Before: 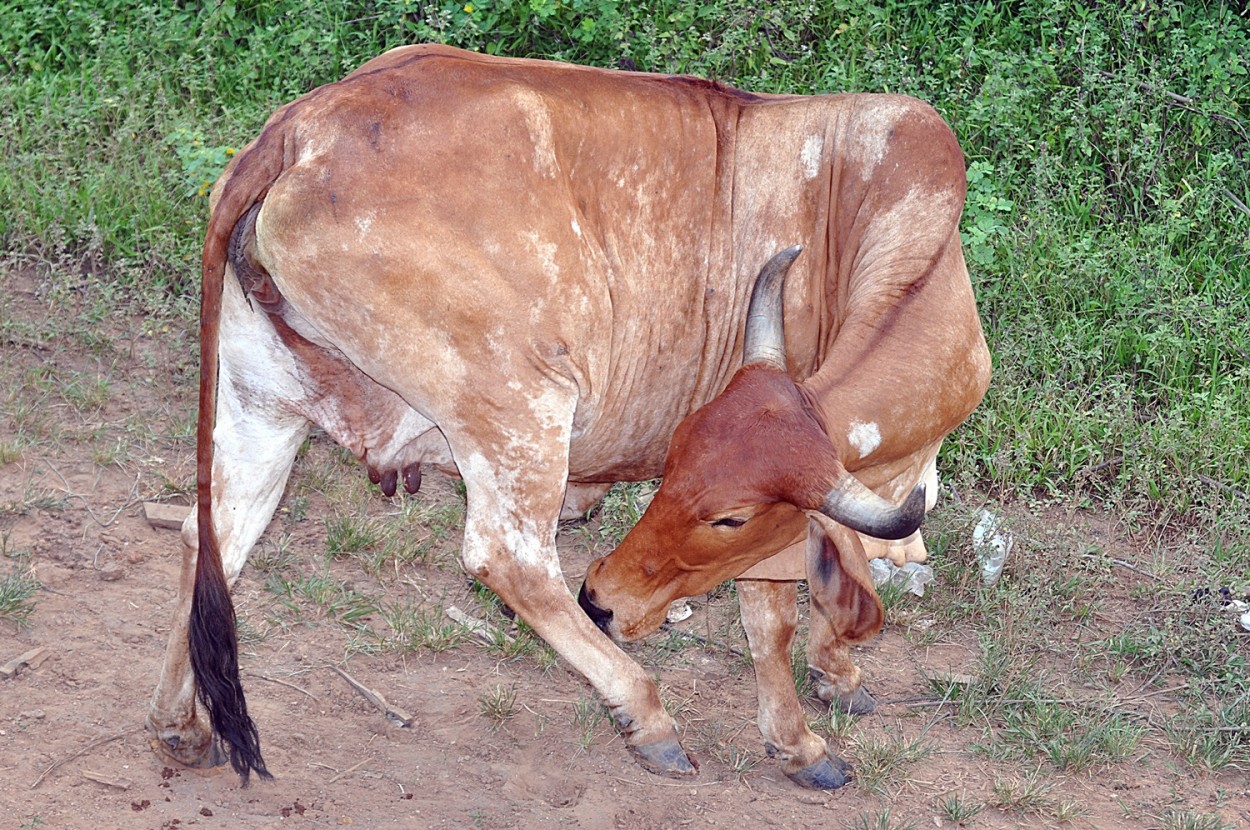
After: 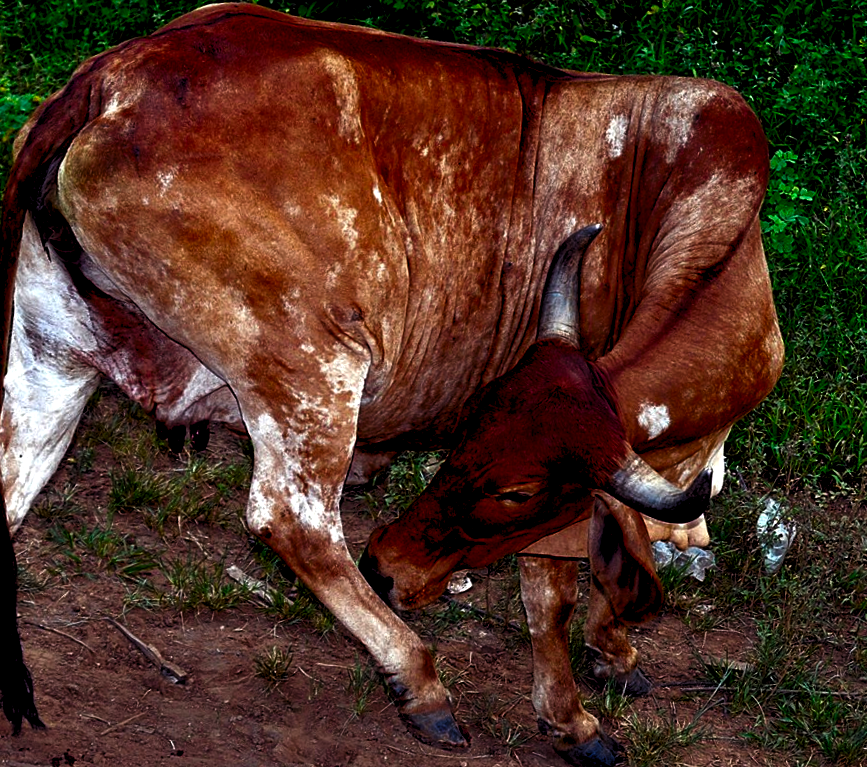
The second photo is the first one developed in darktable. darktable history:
levels: levels [0.062, 0.494, 0.925]
crop and rotate: angle -3.13°, left 14.078%, top 0.016%, right 10.907%, bottom 0.028%
contrast brightness saturation: brightness -0.994, saturation 0.986
